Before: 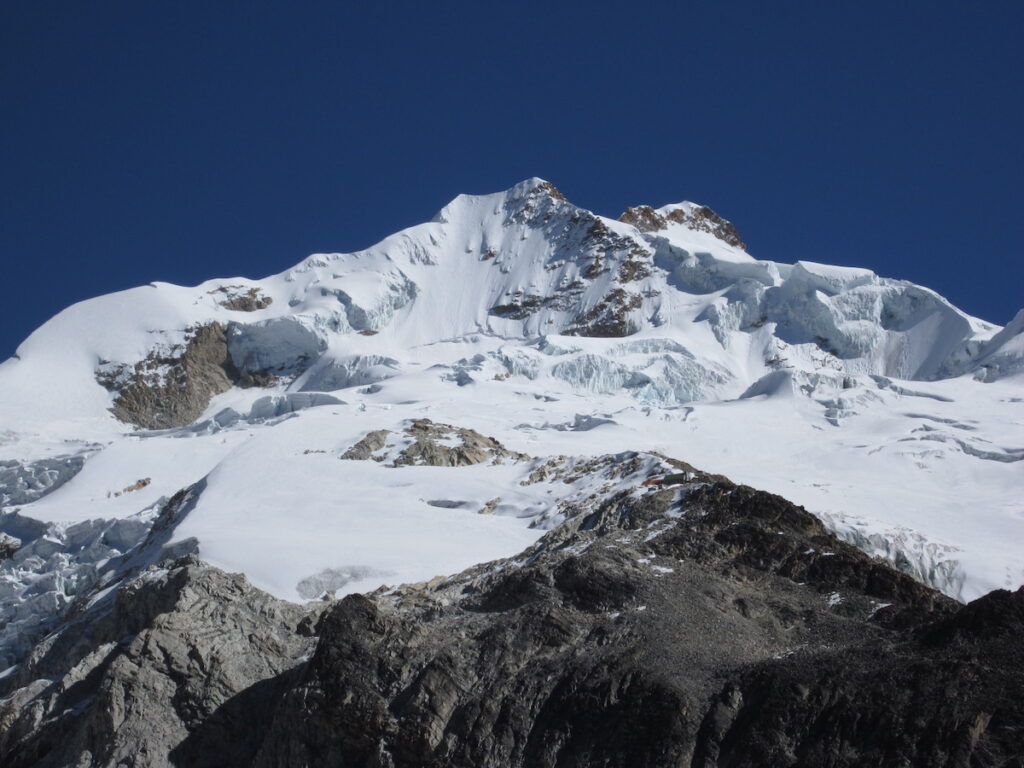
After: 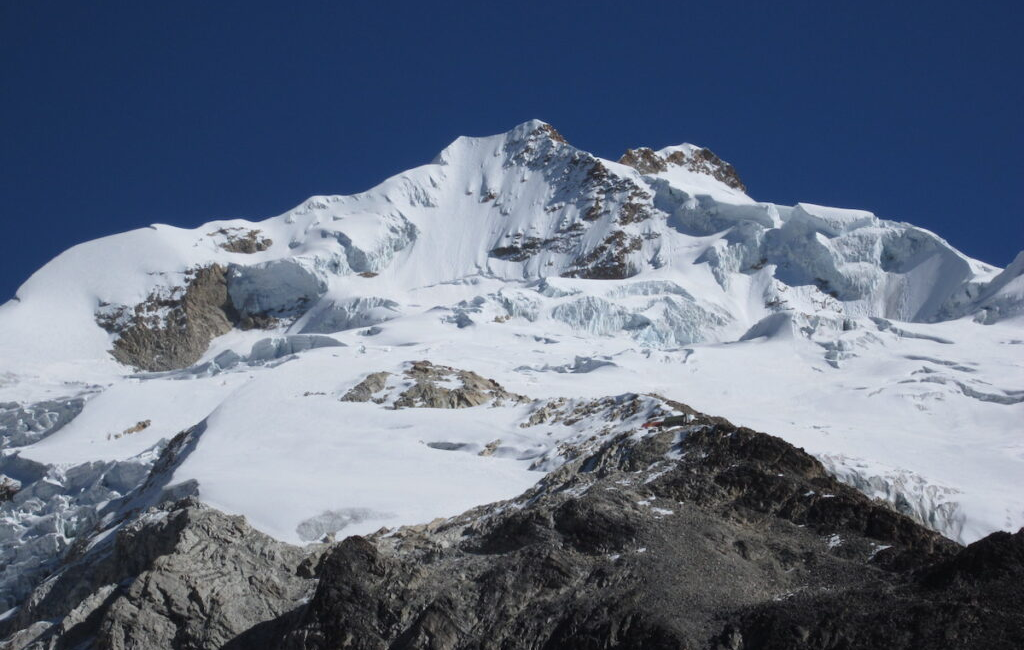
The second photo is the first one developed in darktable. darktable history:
crop: top 7.571%, bottom 7.68%
